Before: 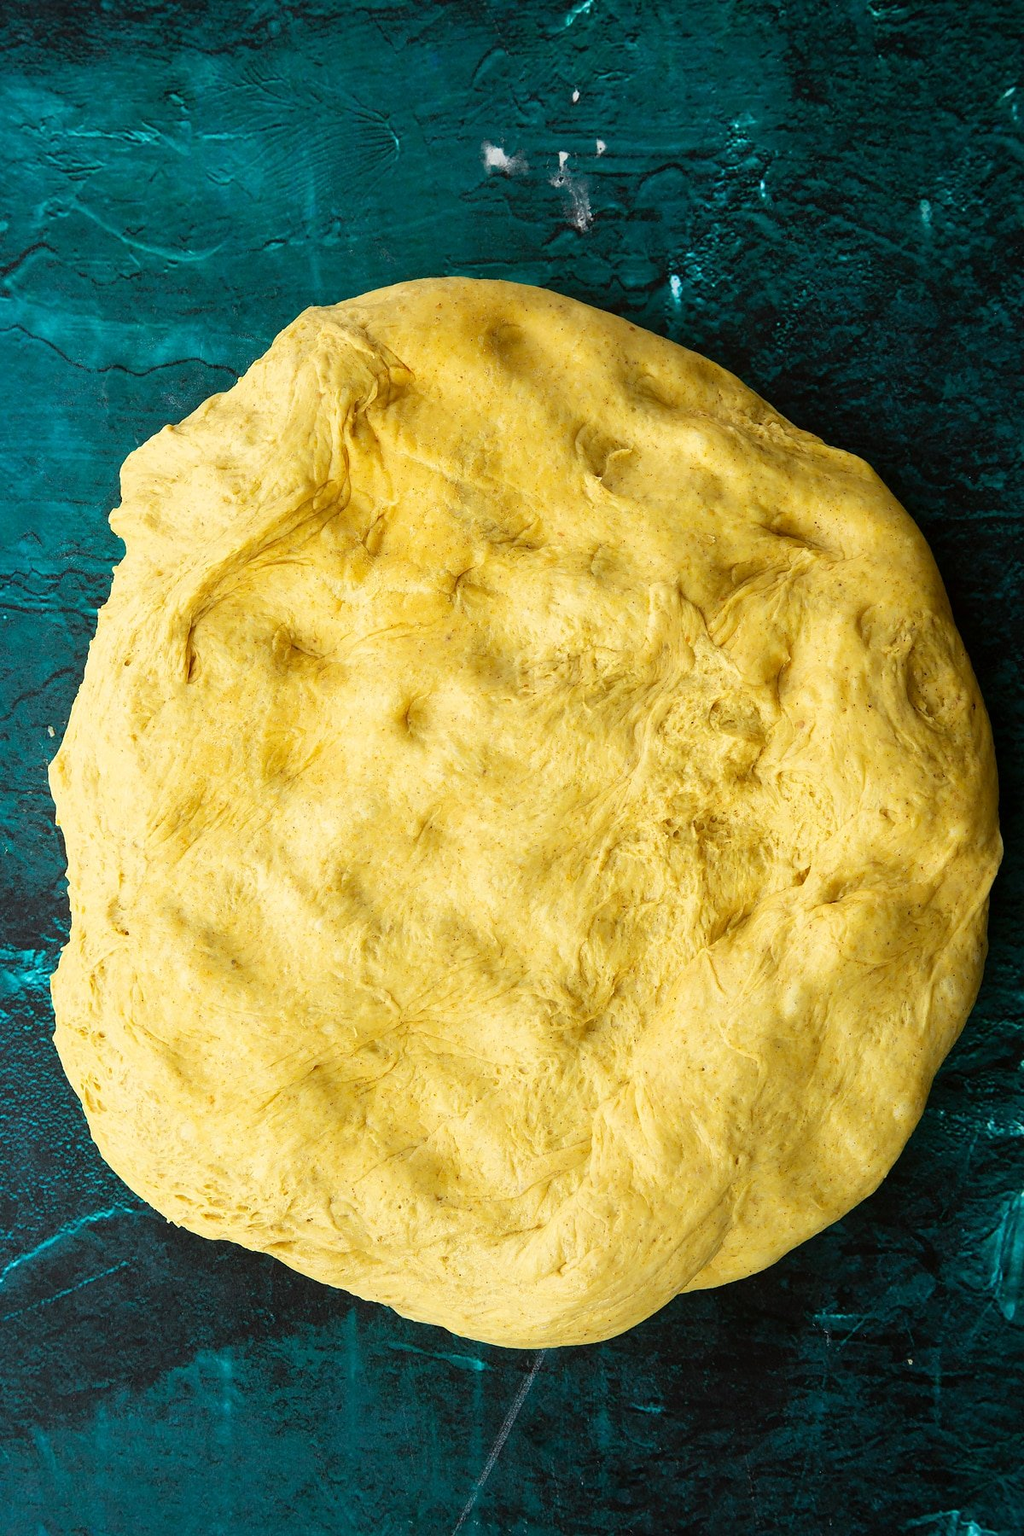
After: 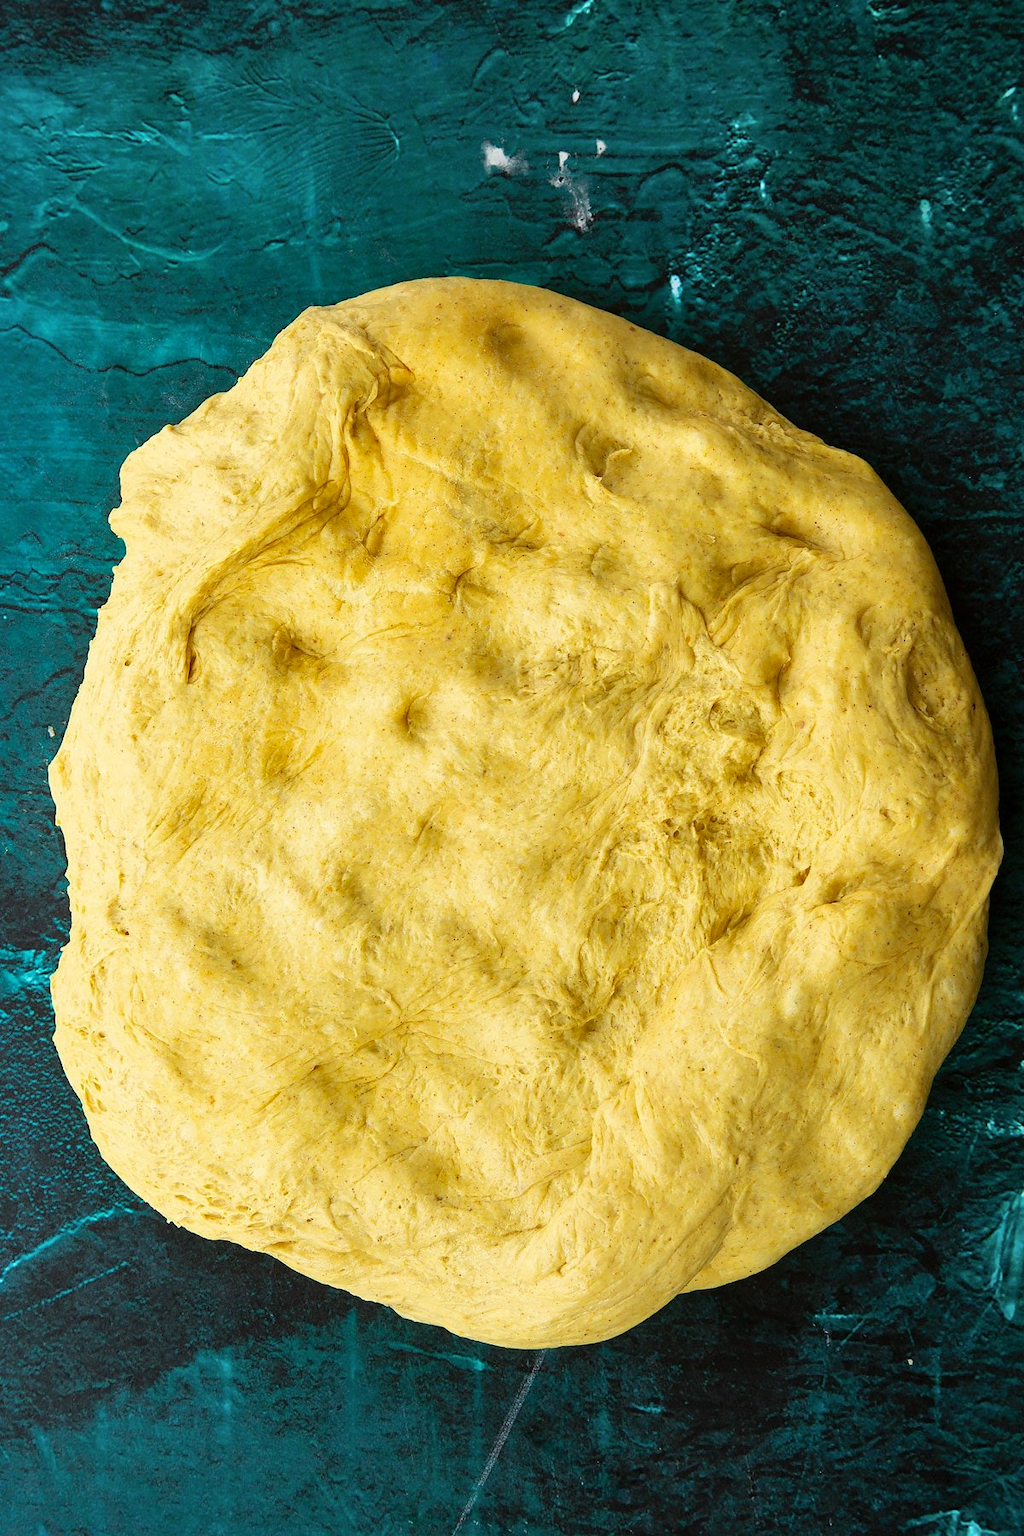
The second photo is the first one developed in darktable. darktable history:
shadows and highlights: shadows 37.01, highlights -27.94, soften with gaussian
